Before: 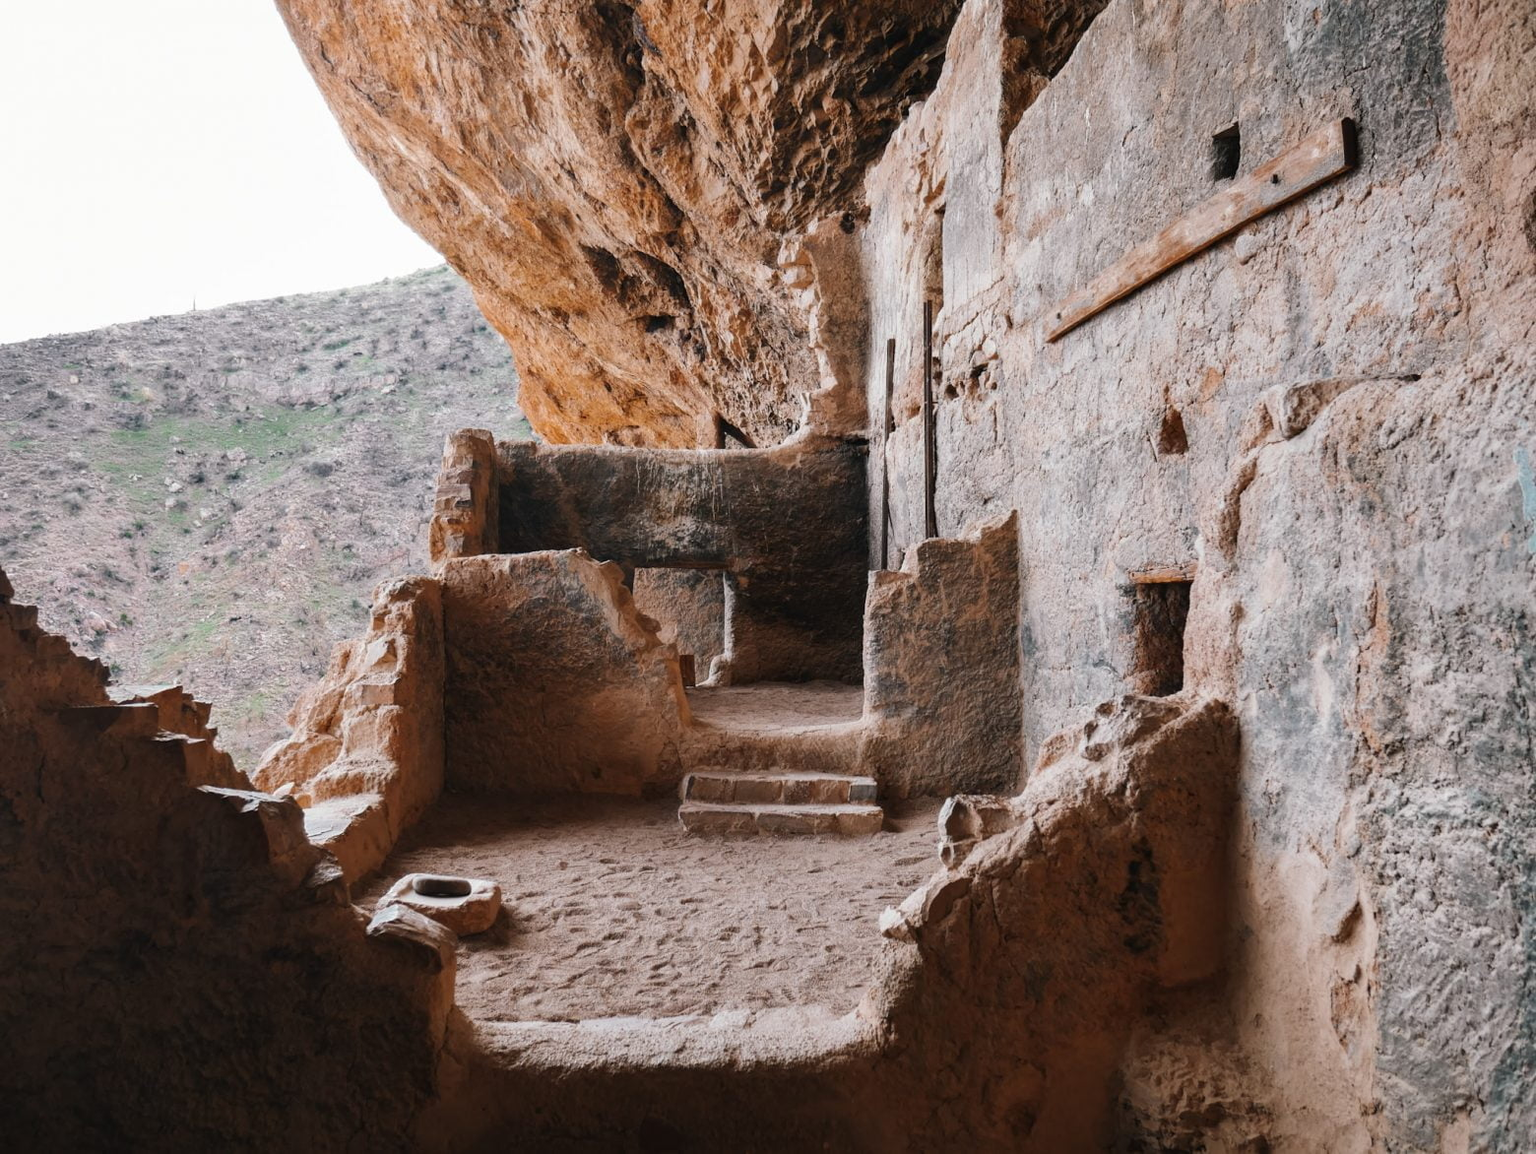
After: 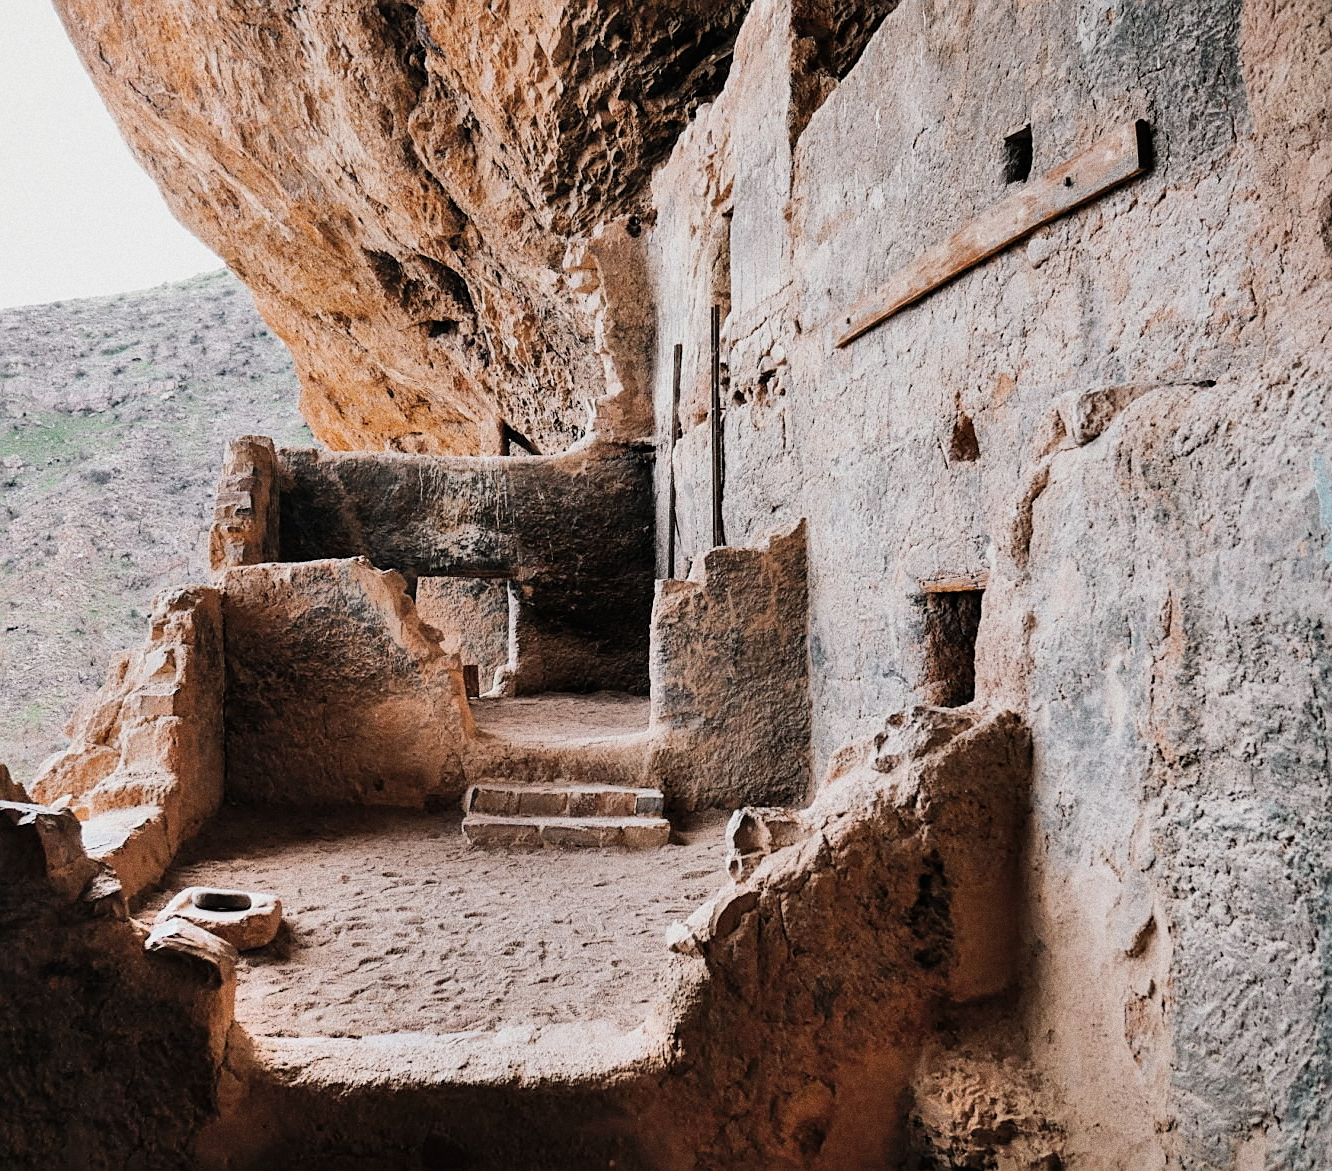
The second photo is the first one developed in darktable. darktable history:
sharpen: on, module defaults
grain: coarseness 11.82 ISO, strength 36.67%, mid-tones bias 74.17%
shadows and highlights: radius 110.86, shadows 51.09, white point adjustment 9.16, highlights -4.17, highlights color adjustment 32.2%, soften with gaussian
crop and rotate: left 14.584%
filmic rgb: black relative exposure -7.65 EV, white relative exposure 4.56 EV, hardness 3.61
